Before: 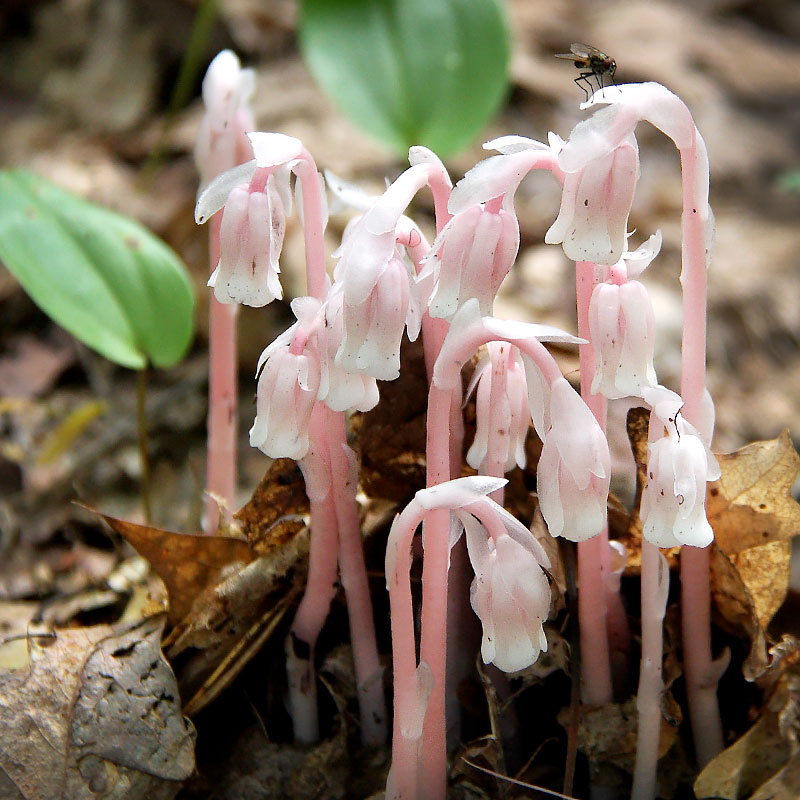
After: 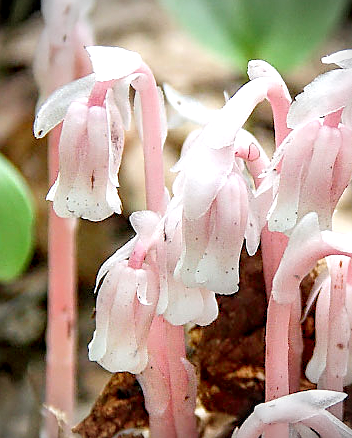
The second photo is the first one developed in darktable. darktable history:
vignetting: on, module defaults
sharpen: on, module defaults
levels: levels [0, 0.43, 0.984]
local contrast: highlights 25%, detail 150%
crop: left 20.248%, top 10.86%, right 35.675%, bottom 34.321%
